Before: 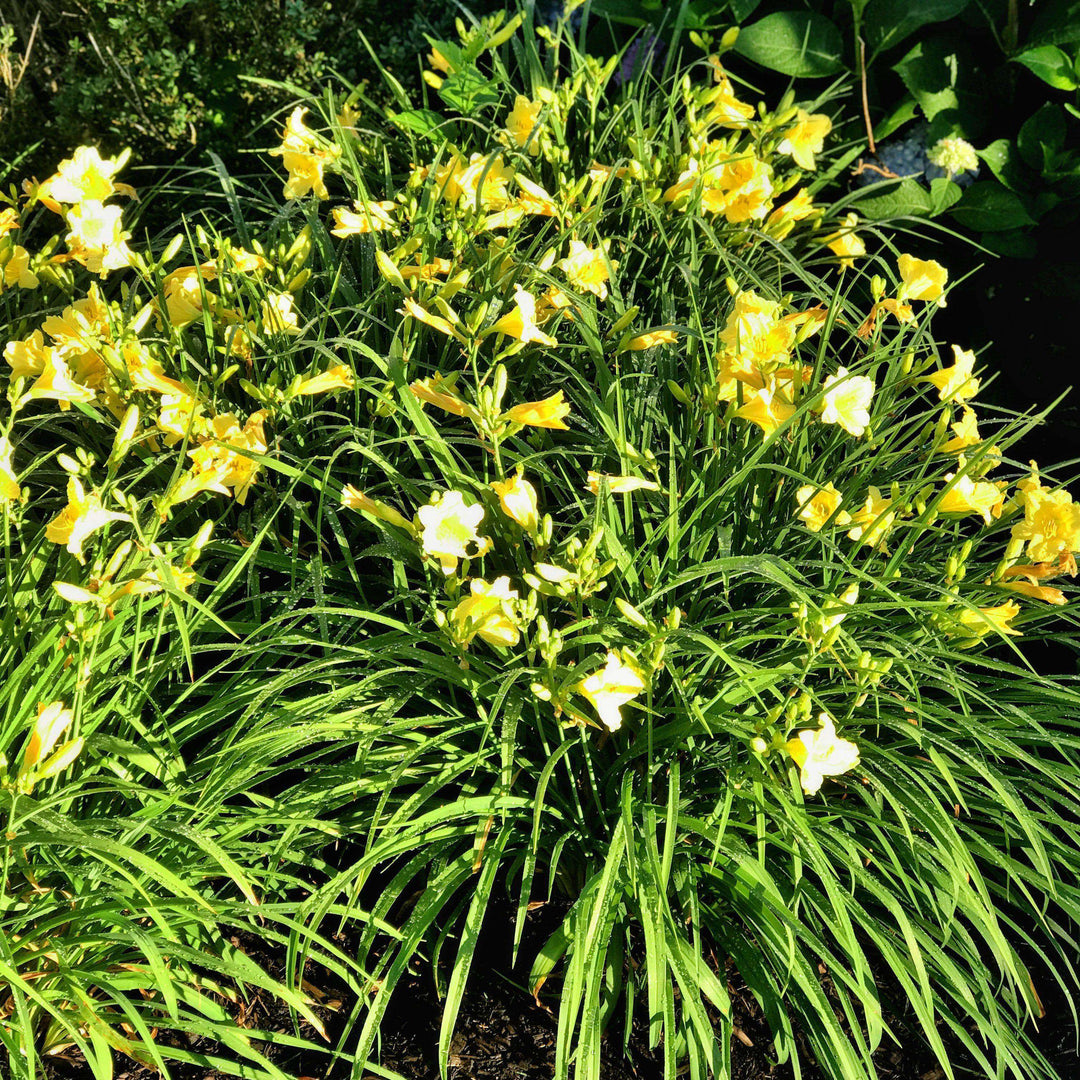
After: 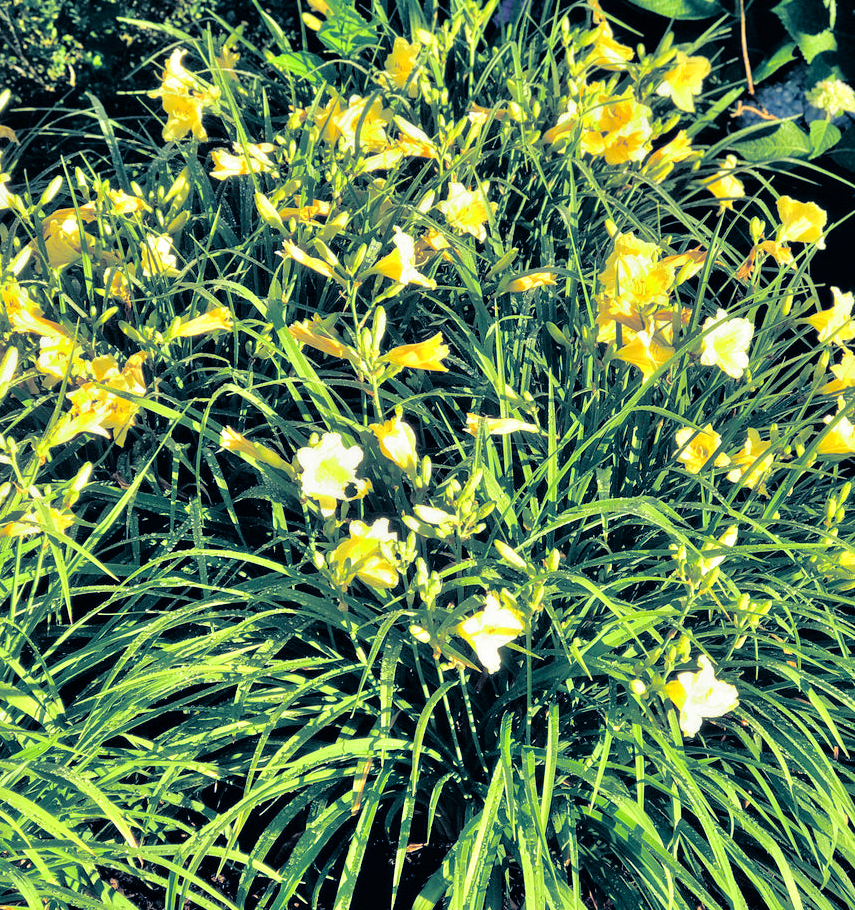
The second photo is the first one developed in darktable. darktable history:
split-toning: shadows › hue 226.8°, shadows › saturation 0.84
tone equalizer: -7 EV 0.15 EV, -6 EV 0.6 EV, -5 EV 1.15 EV, -4 EV 1.33 EV, -3 EV 1.15 EV, -2 EV 0.6 EV, -1 EV 0.15 EV, mask exposure compensation -0.5 EV
crop: left 11.225%, top 5.381%, right 9.565%, bottom 10.314%
